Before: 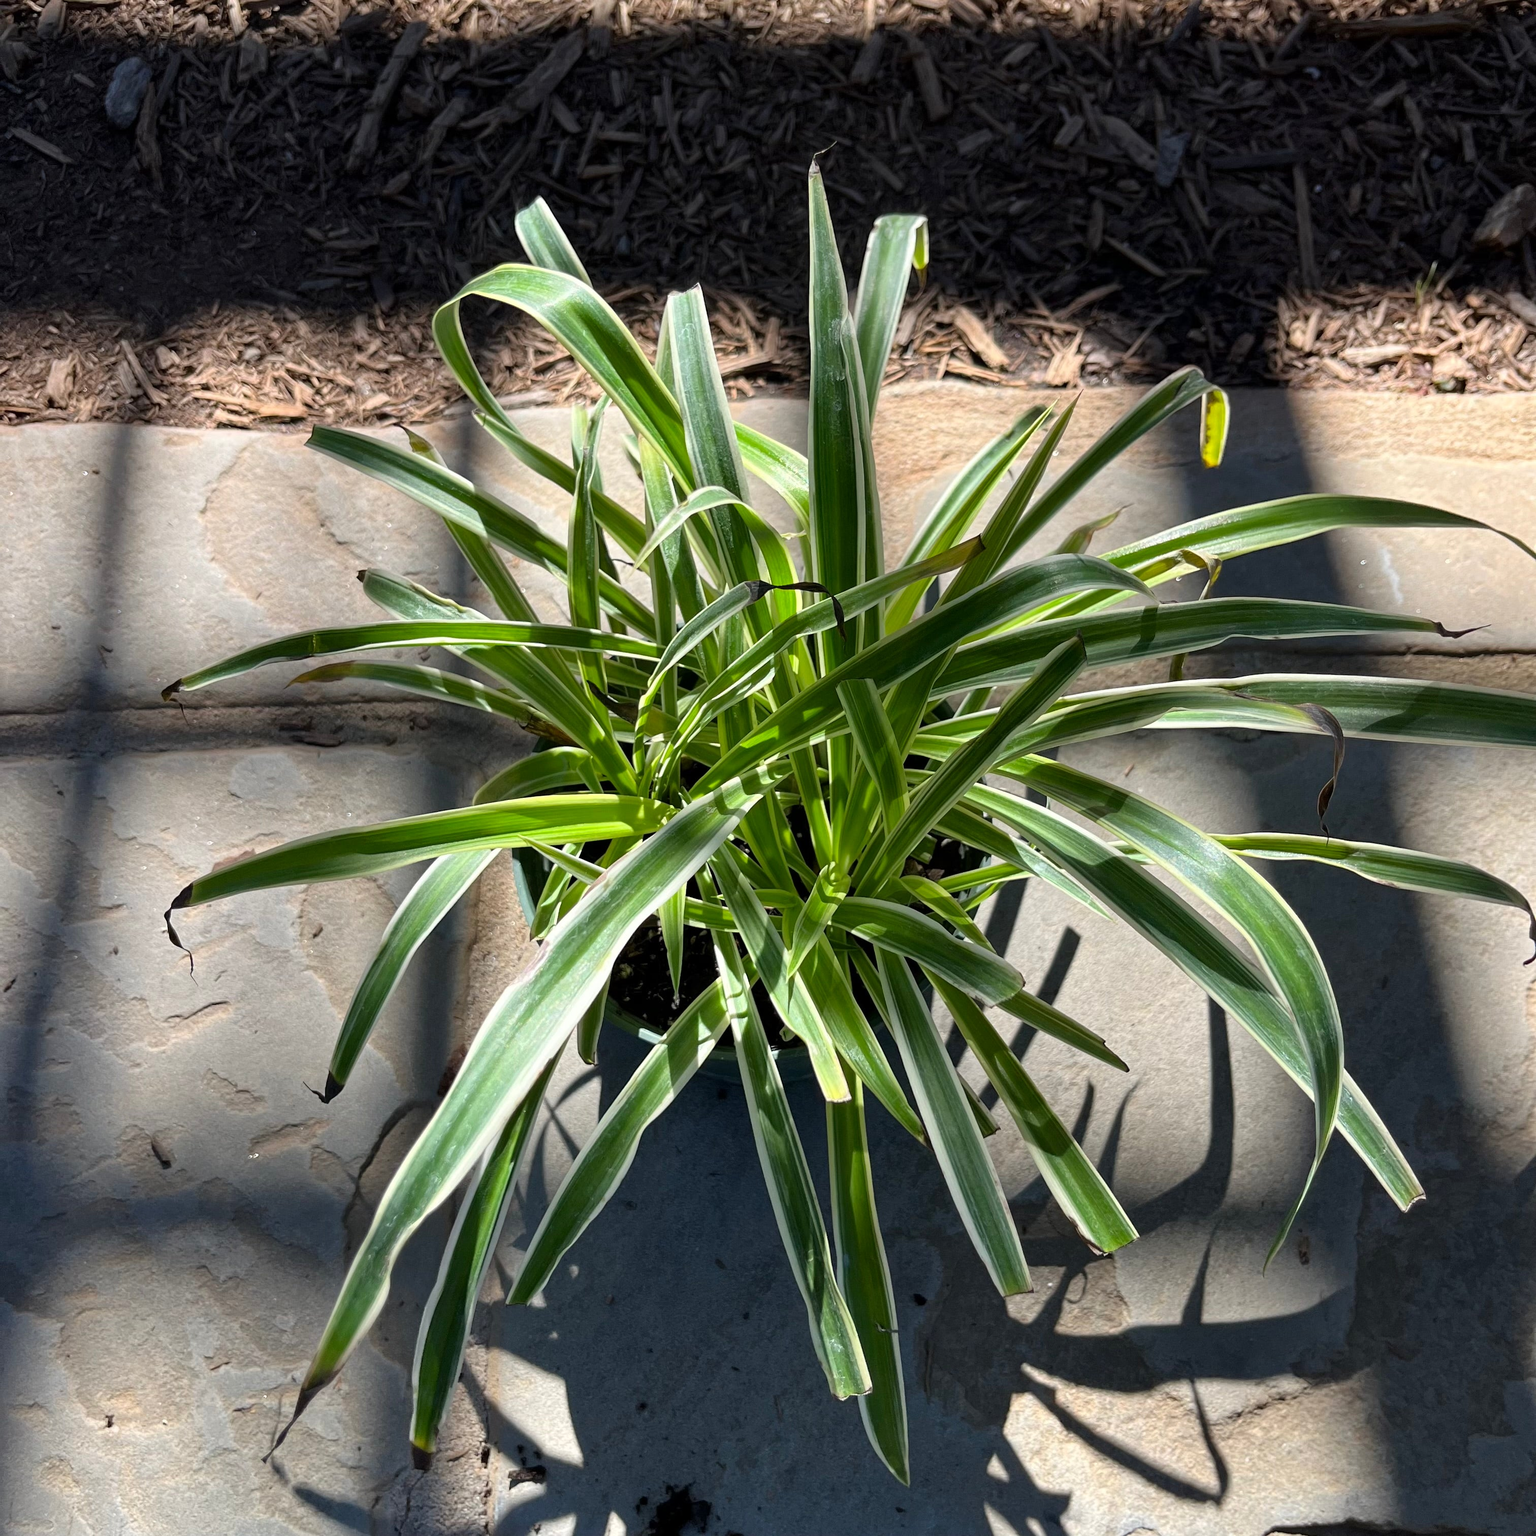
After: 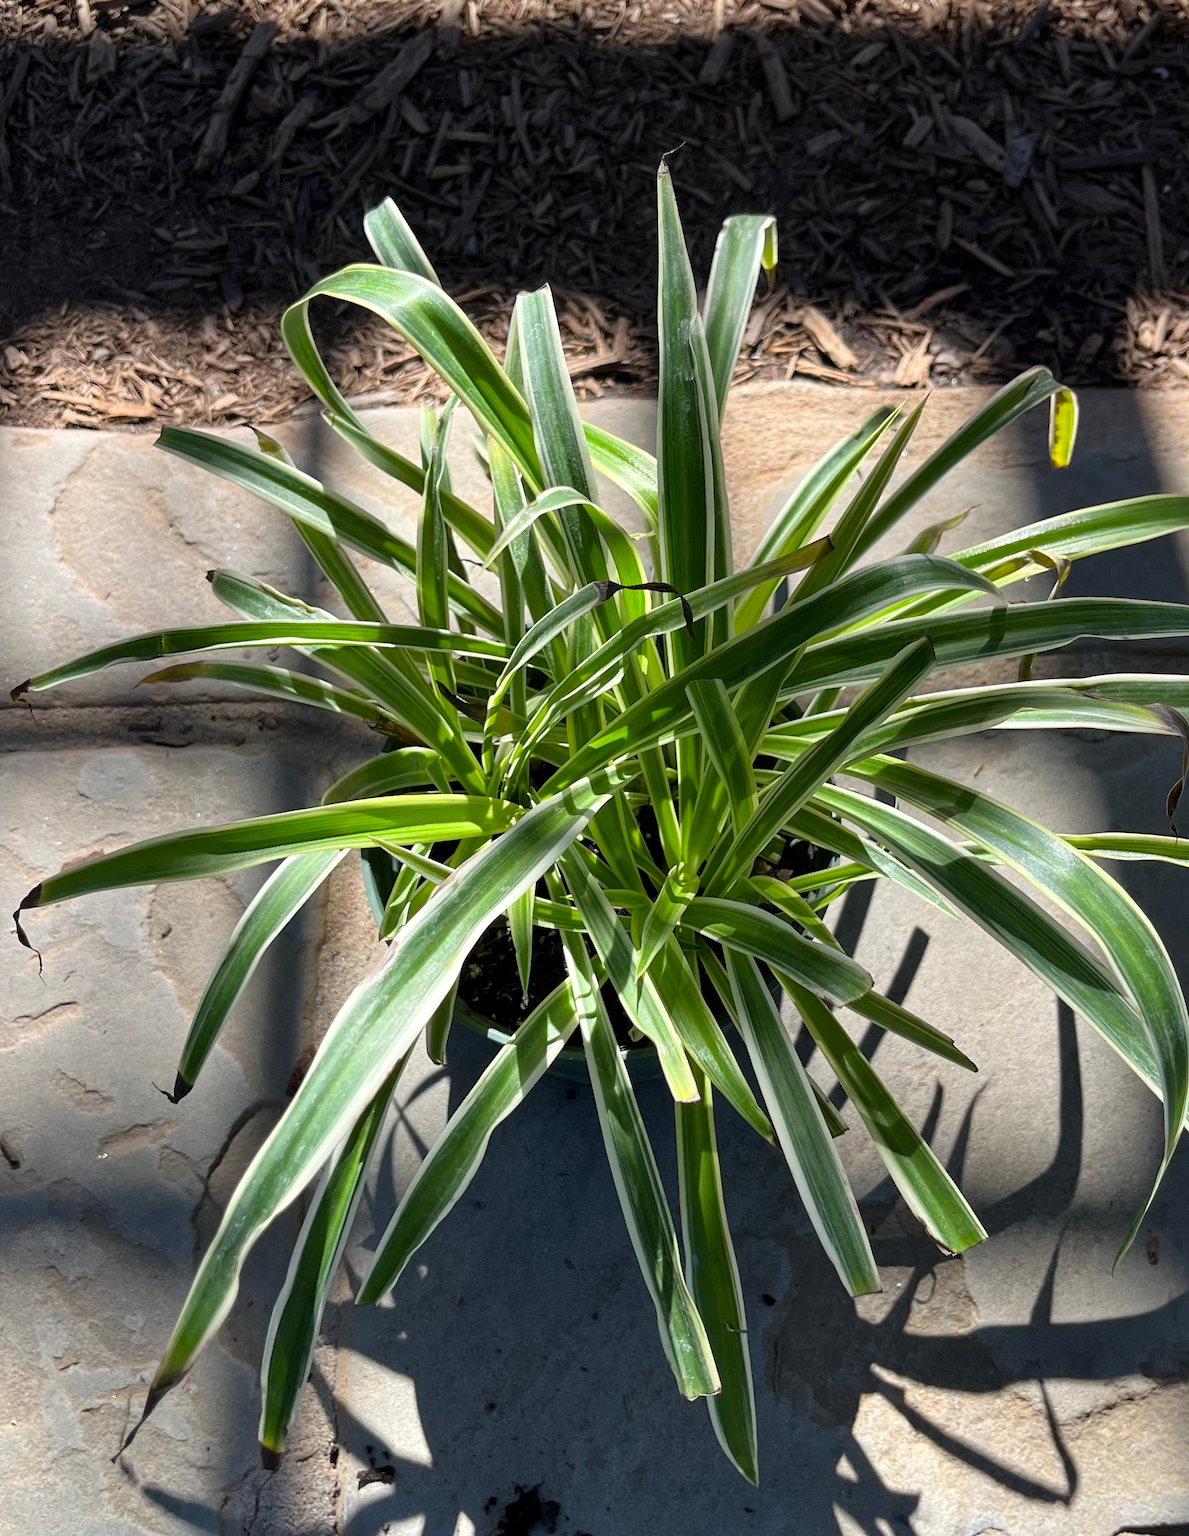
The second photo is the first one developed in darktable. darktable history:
tone equalizer: on, module defaults
crop: left 9.88%, right 12.664%
